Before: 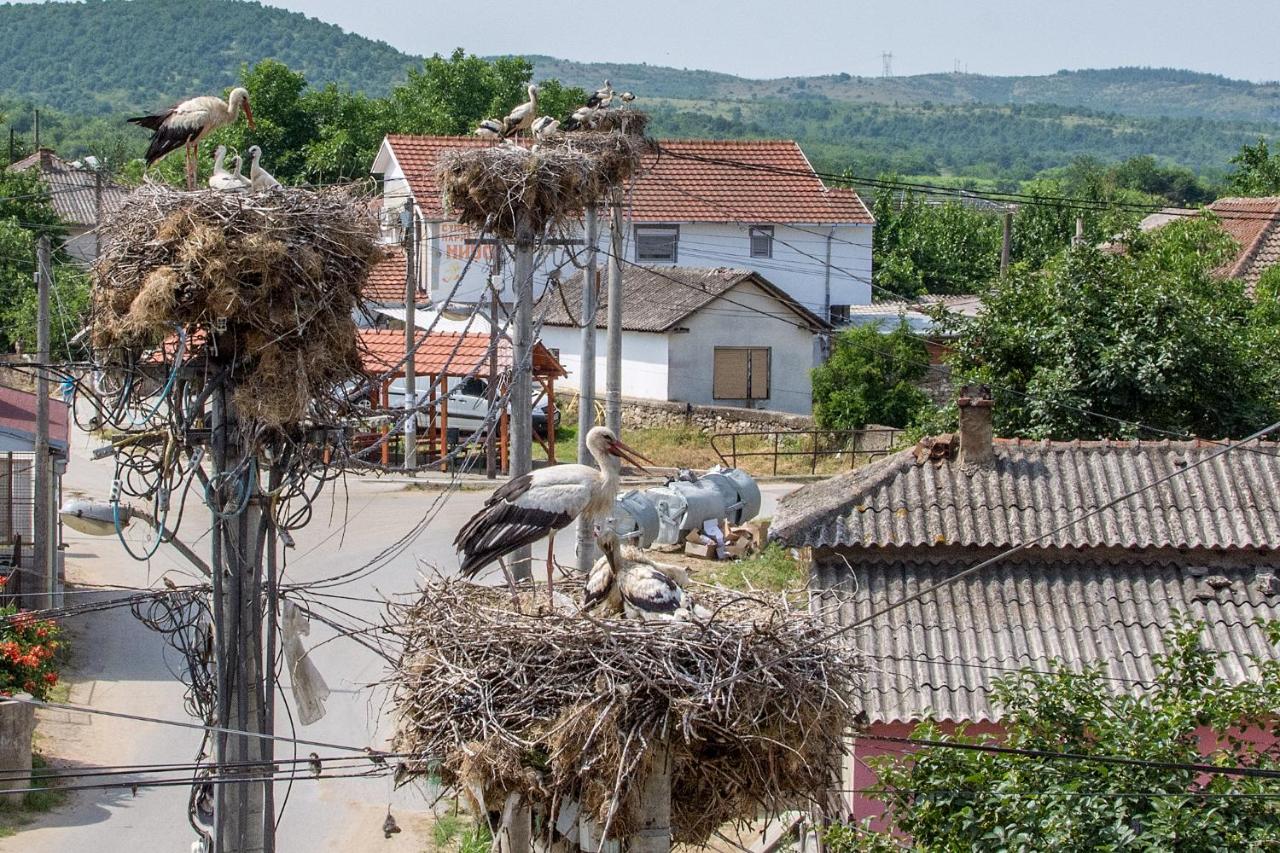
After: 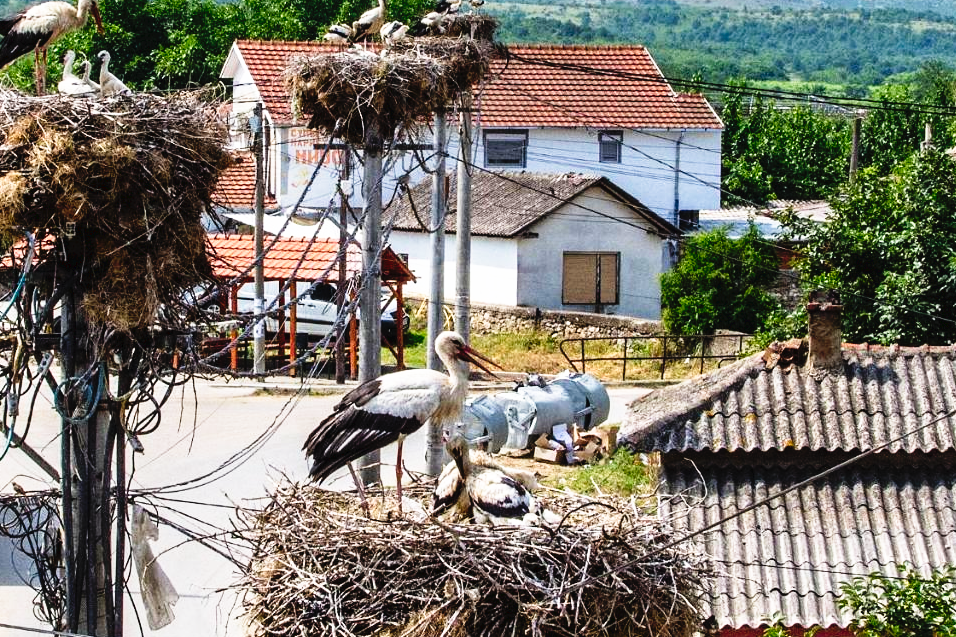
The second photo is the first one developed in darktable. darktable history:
shadows and highlights: radius 337.17, shadows 29.01, soften with gaussian
crop and rotate: left 11.831%, top 11.346%, right 13.429%, bottom 13.899%
tone curve: curves: ch0 [(0, 0) (0.003, 0.03) (0.011, 0.022) (0.025, 0.018) (0.044, 0.031) (0.069, 0.035) (0.1, 0.04) (0.136, 0.046) (0.177, 0.063) (0.224, 0.087) (0.277, 0.15) (0.335, 0.252) (0.399, 0.354) (0.468, 0.475) (0.543, 0.602) (0.623, 0.73) (0.709, 0.856) (0.801, 0.945) (0.898, 0.987) (1, 1)], preserve colors none
